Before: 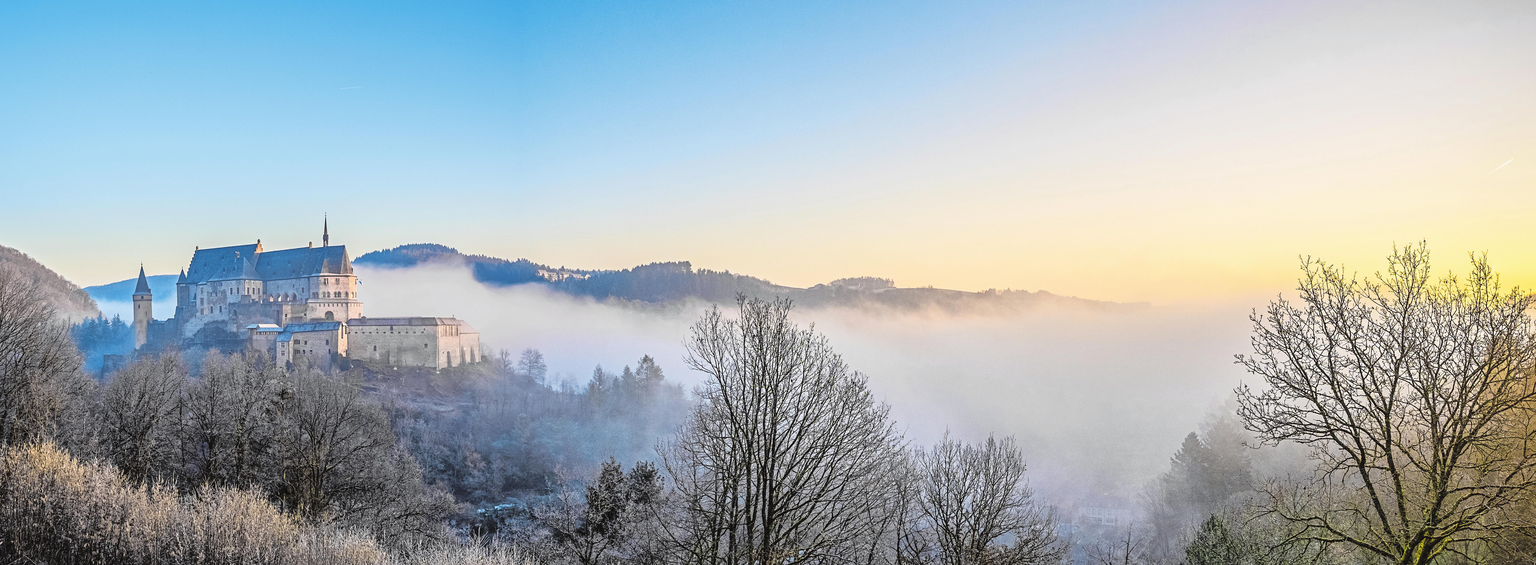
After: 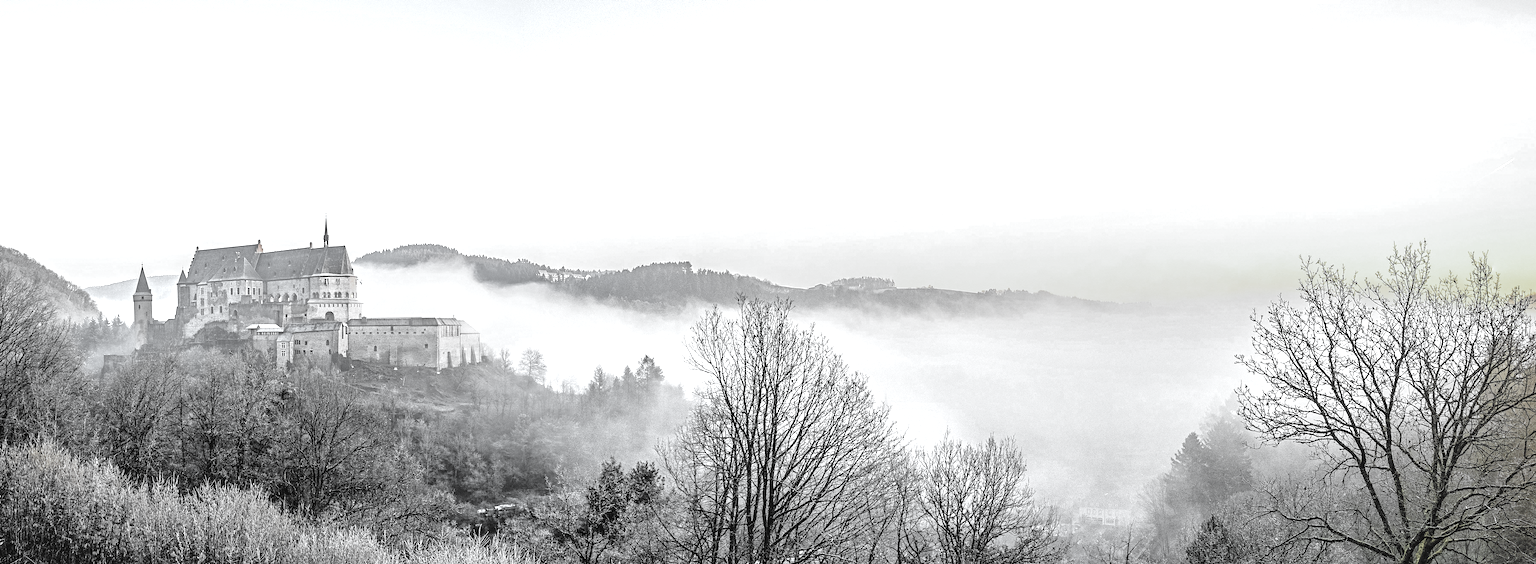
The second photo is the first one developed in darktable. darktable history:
color zones: curves: ch0 [(0, 0.613) (0.01, 0.613) (0.245, 0.448) (0.498, 0.529) (0.642, 0.665) (0.879, 0.777) (0.99, 0.613)]; ch1 [(0, 0.035) (0.121, 0.189) (0.259, 0.197) (0.415, 0.061) (0.589, 0.022) (0.732, 0.022) (0.857, 0.026) (0.991, 0.053)]
color correction: highlights a* -9.72, highlights b* -21.7
